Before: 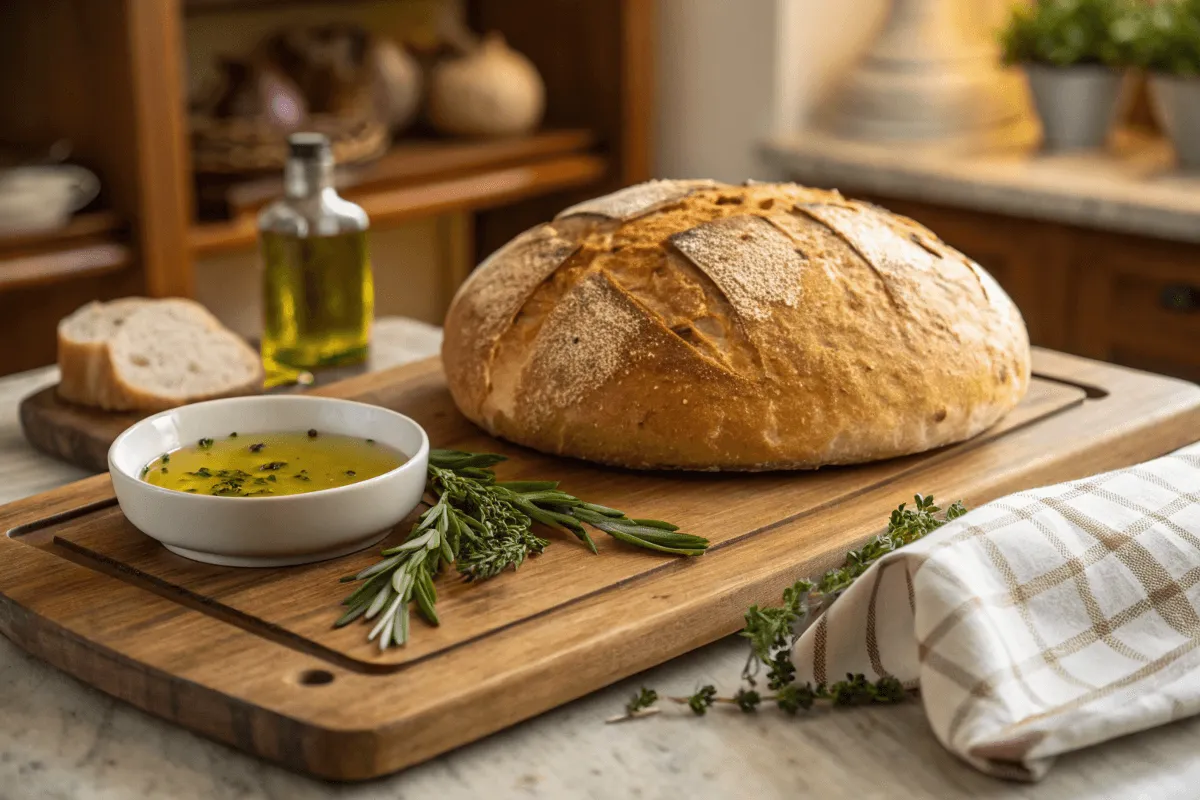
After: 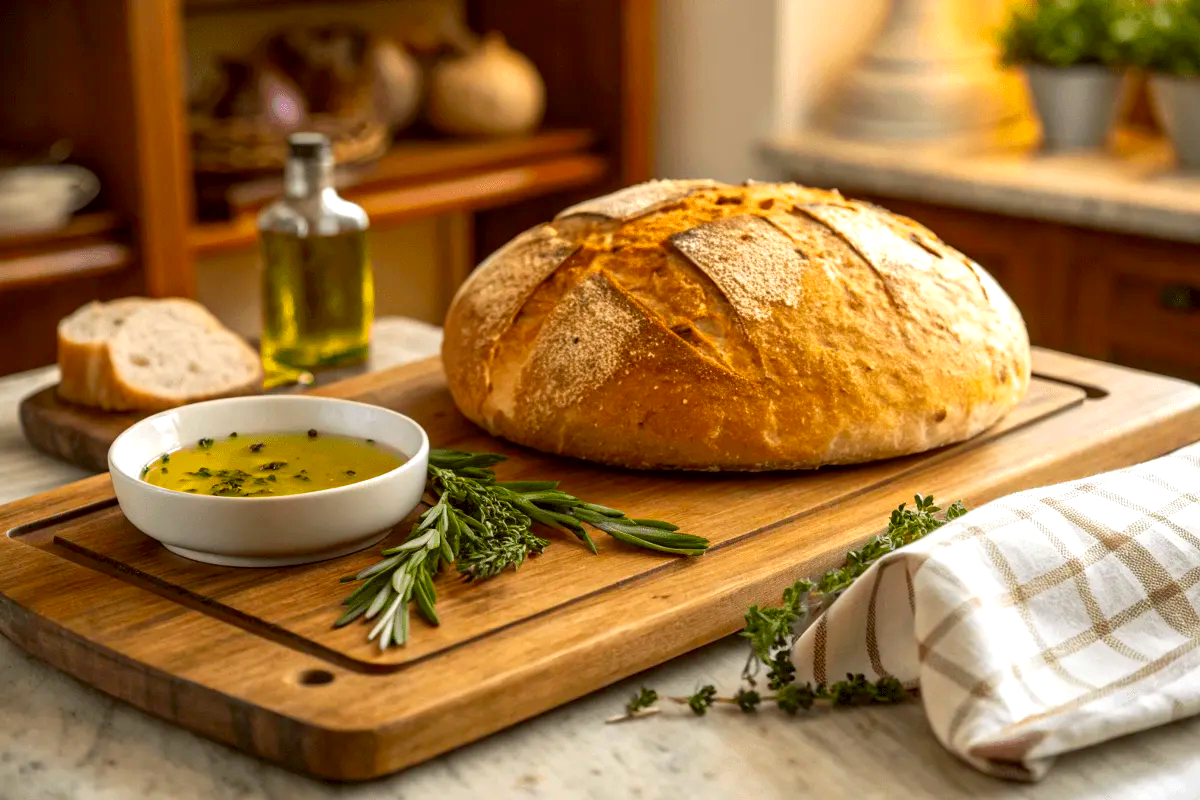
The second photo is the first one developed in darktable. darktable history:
exposure: black level correction 0.003, exposure 0.383 EV, compensate highlight preservation false
contrast brightness saturation: brightness -0.02, saturation 0.35
